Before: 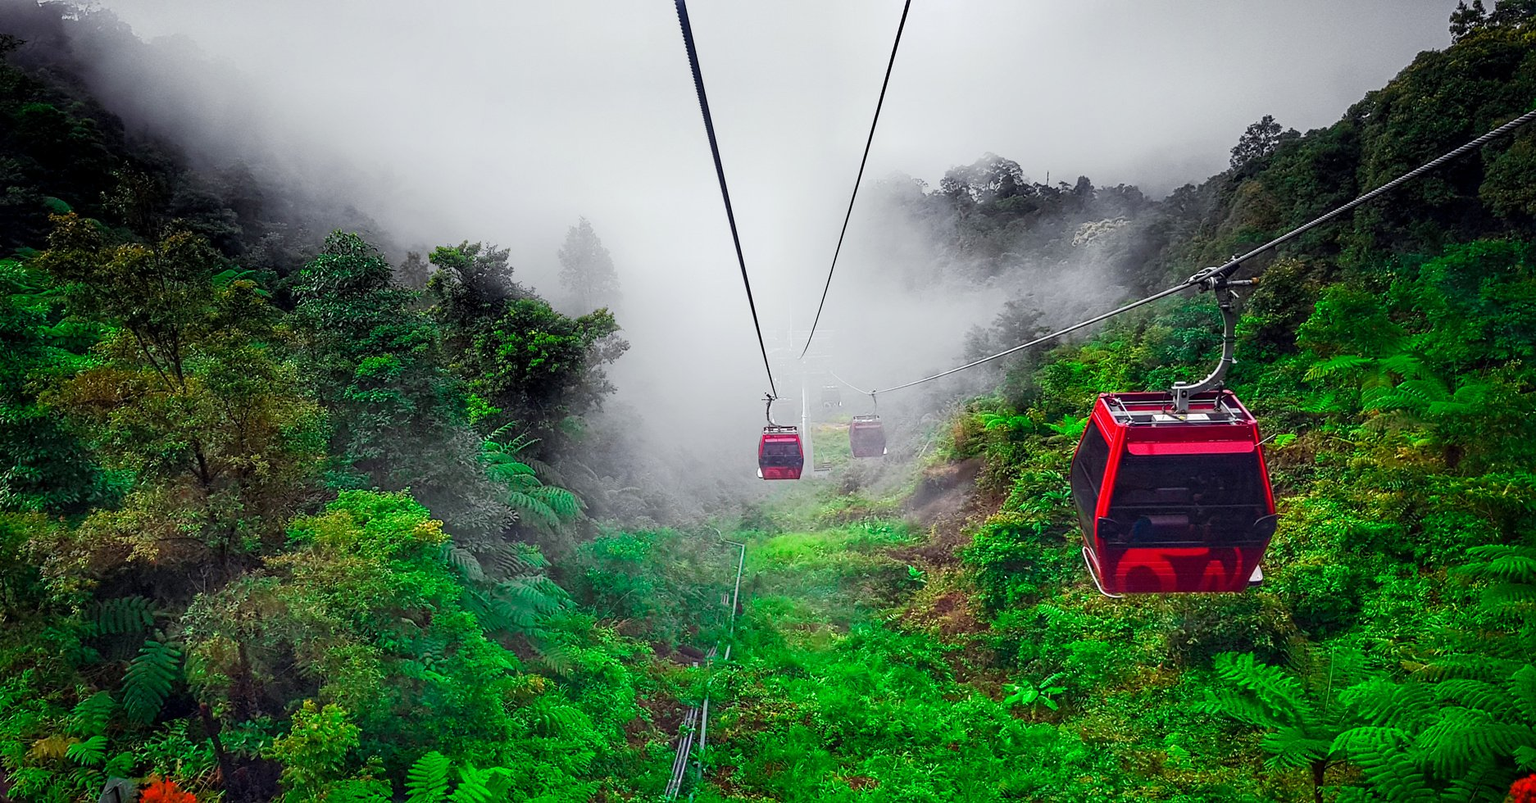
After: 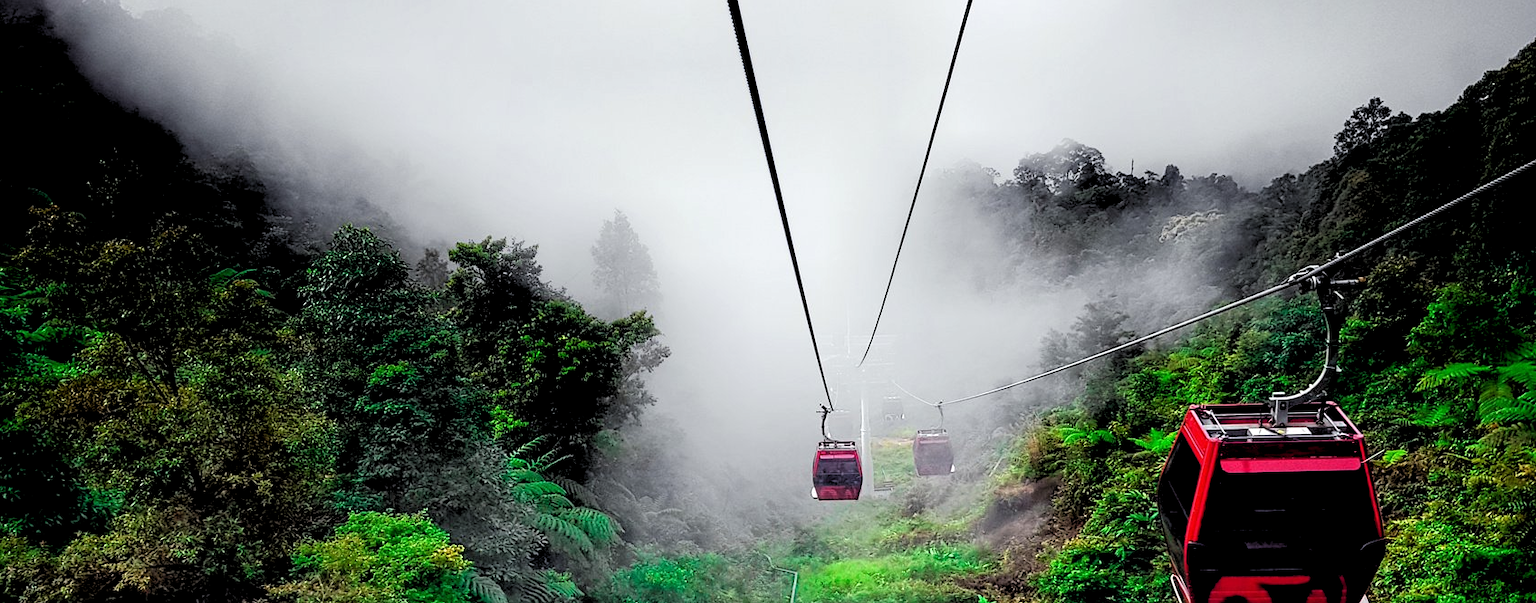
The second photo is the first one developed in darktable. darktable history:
crop: left 1.509%, top 3.452%, right 7.696%, bottom 28.452%
rgb levels: levels [[0.034, 0.472, 0.904], [0, 0.5, 1], [0, 0.5, 1]]
